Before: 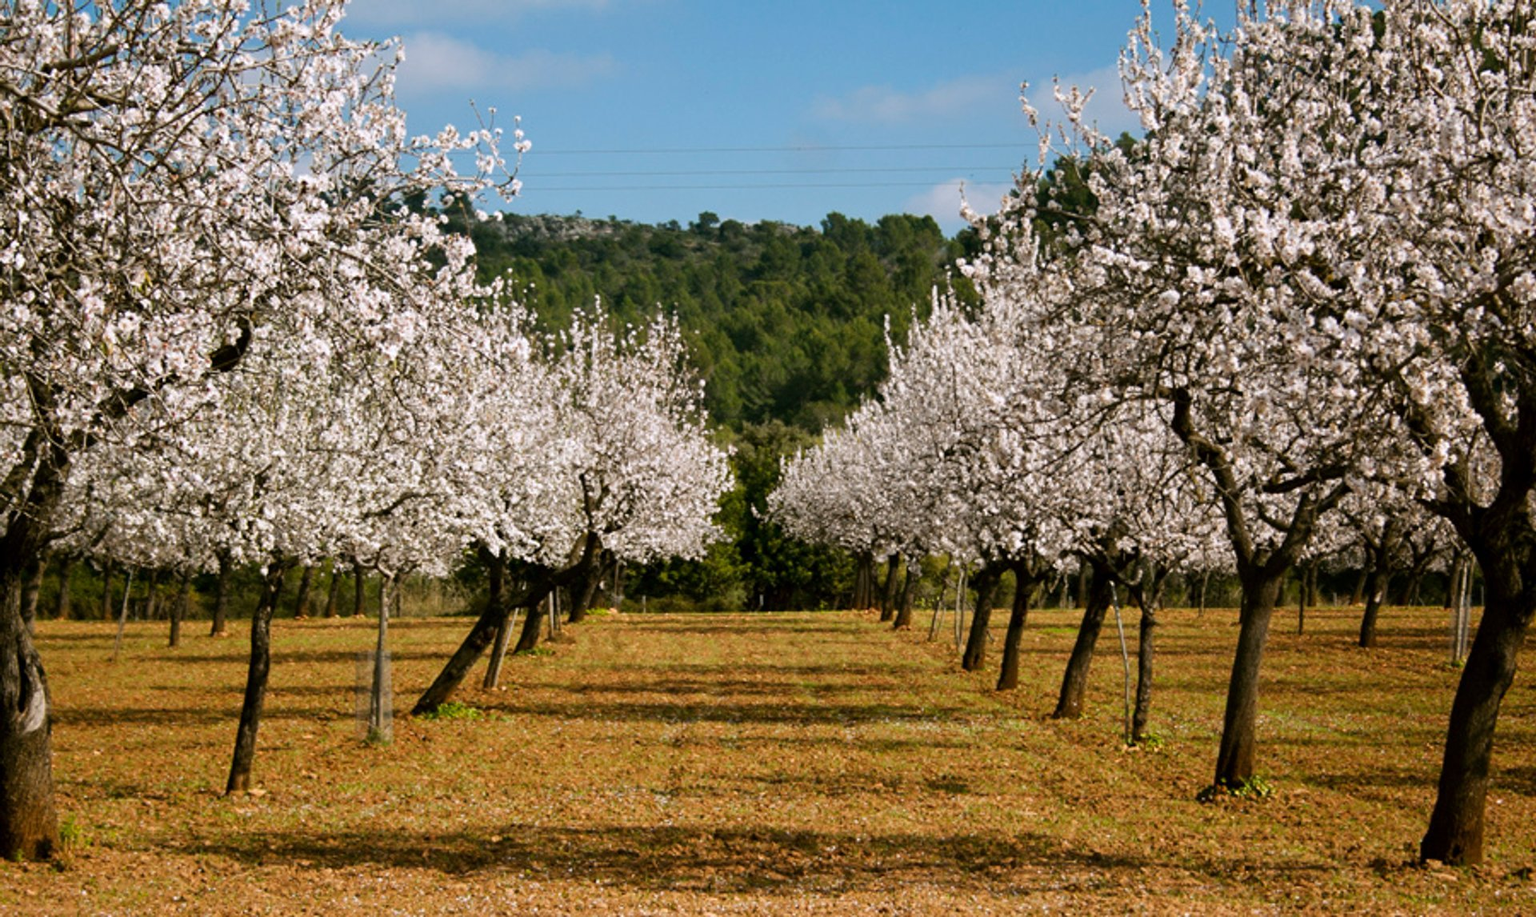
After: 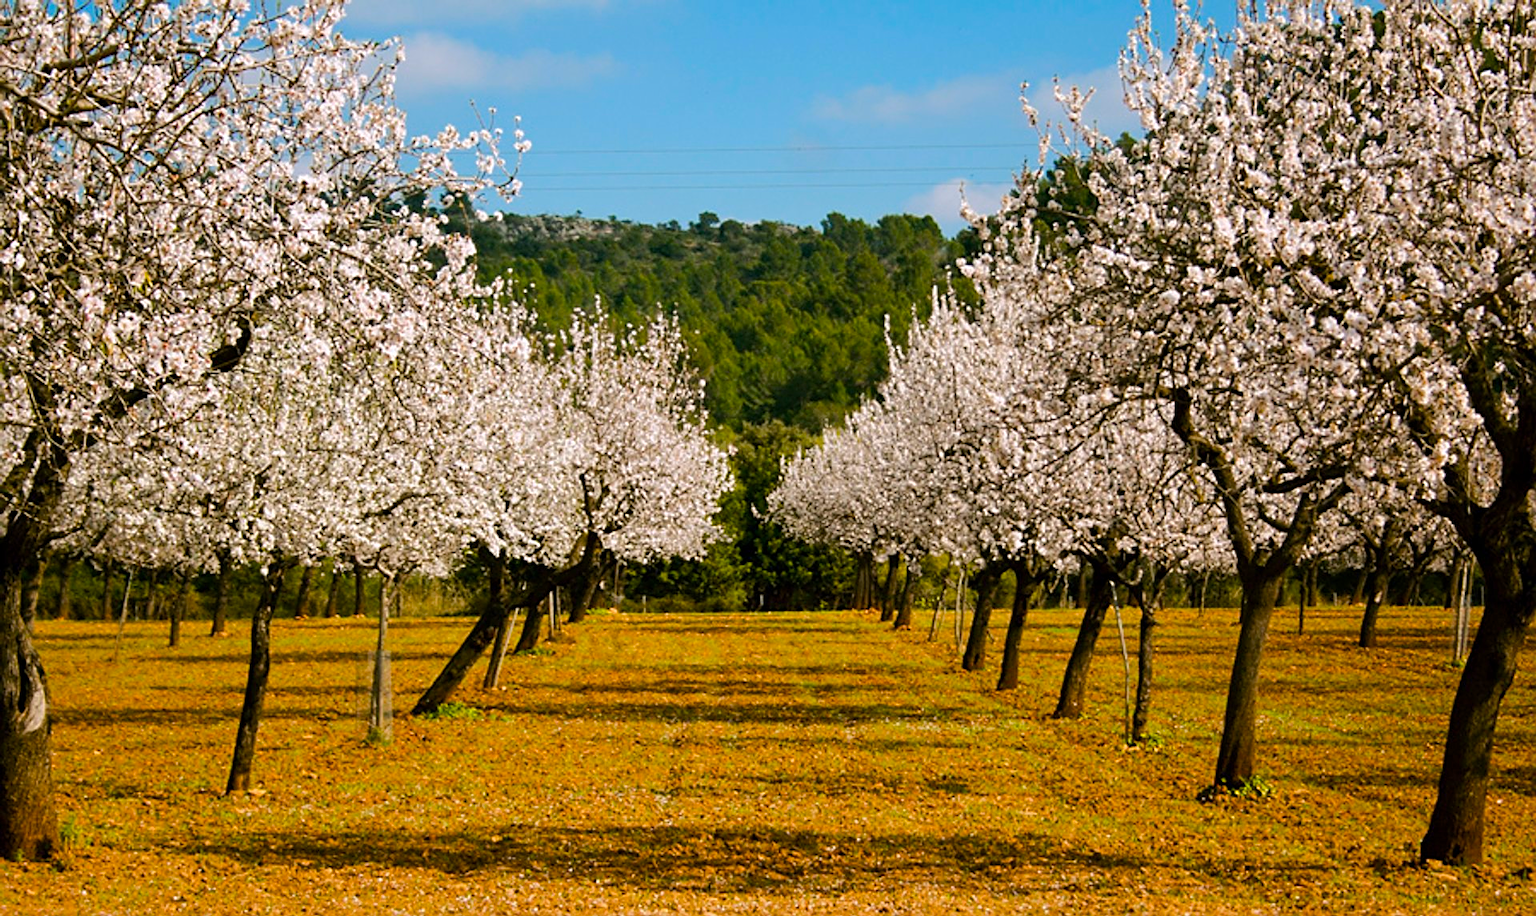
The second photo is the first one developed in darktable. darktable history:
sharpen: on, module defaults
white balance: red 1.009, blue 0.985
color balance rgb: perceptual saturation grading › global saturation 25%, perceptual brilliance grading › mid-tones 10%, perceptual brilliance grading › shadows 15%, global vibrance 20%
